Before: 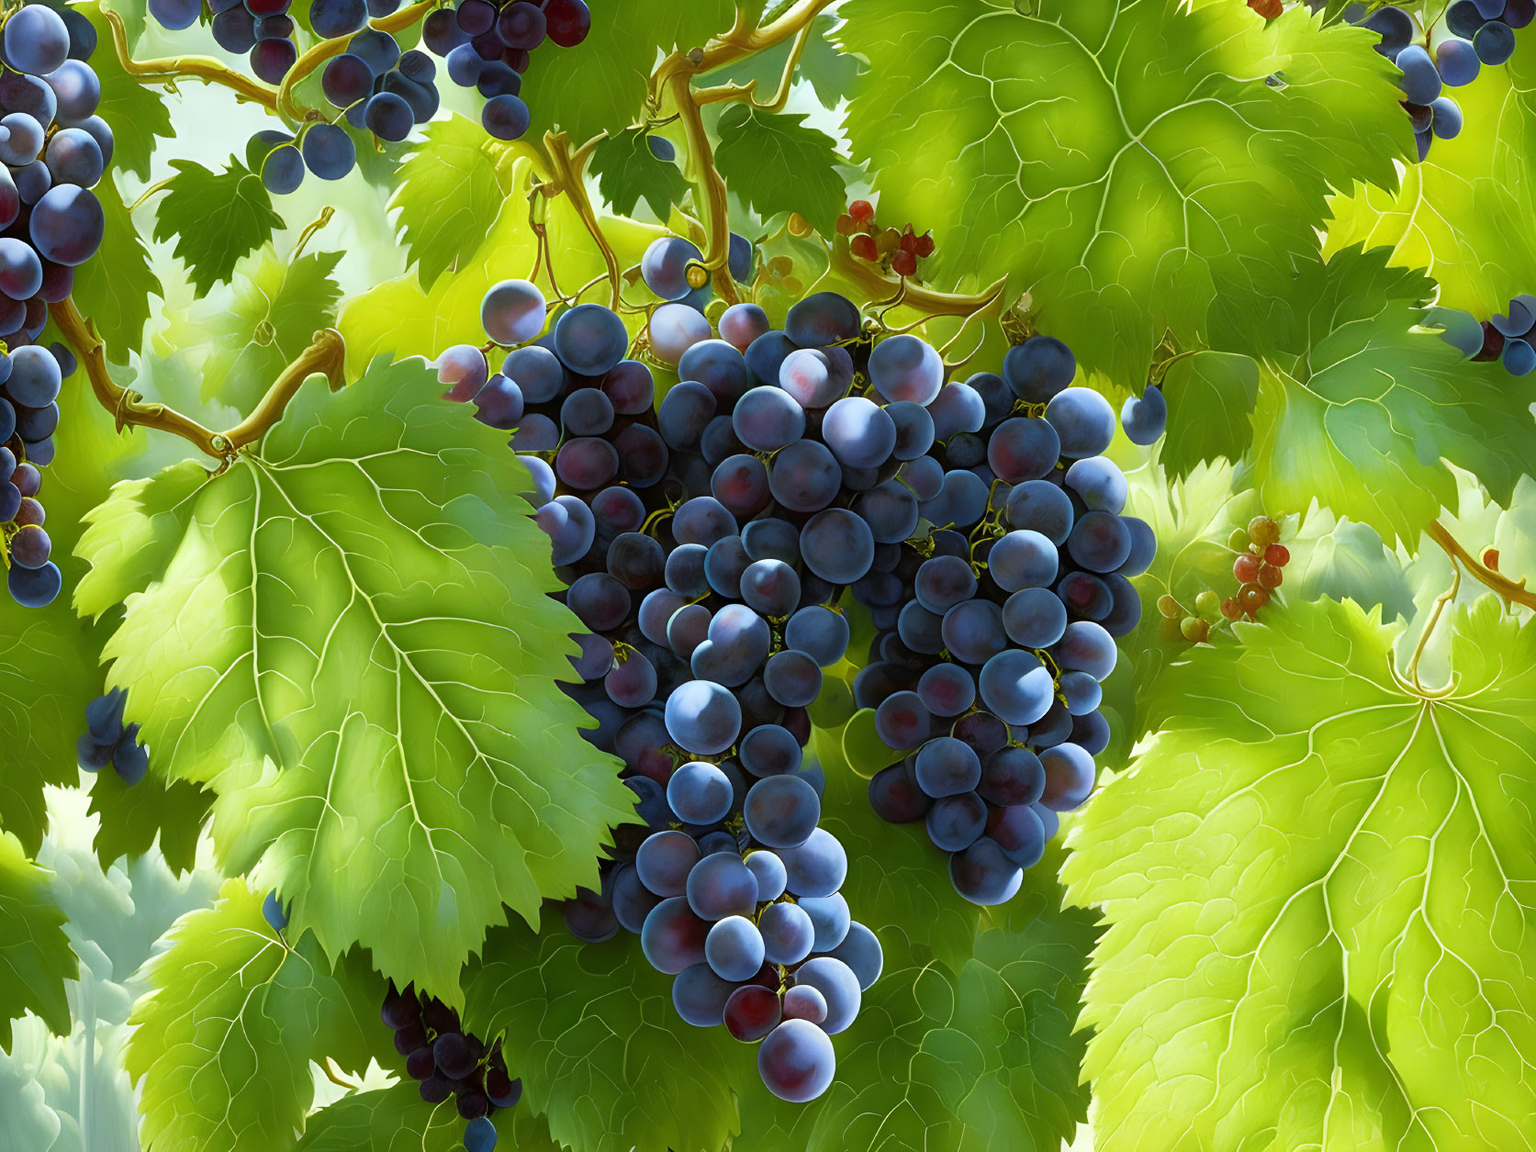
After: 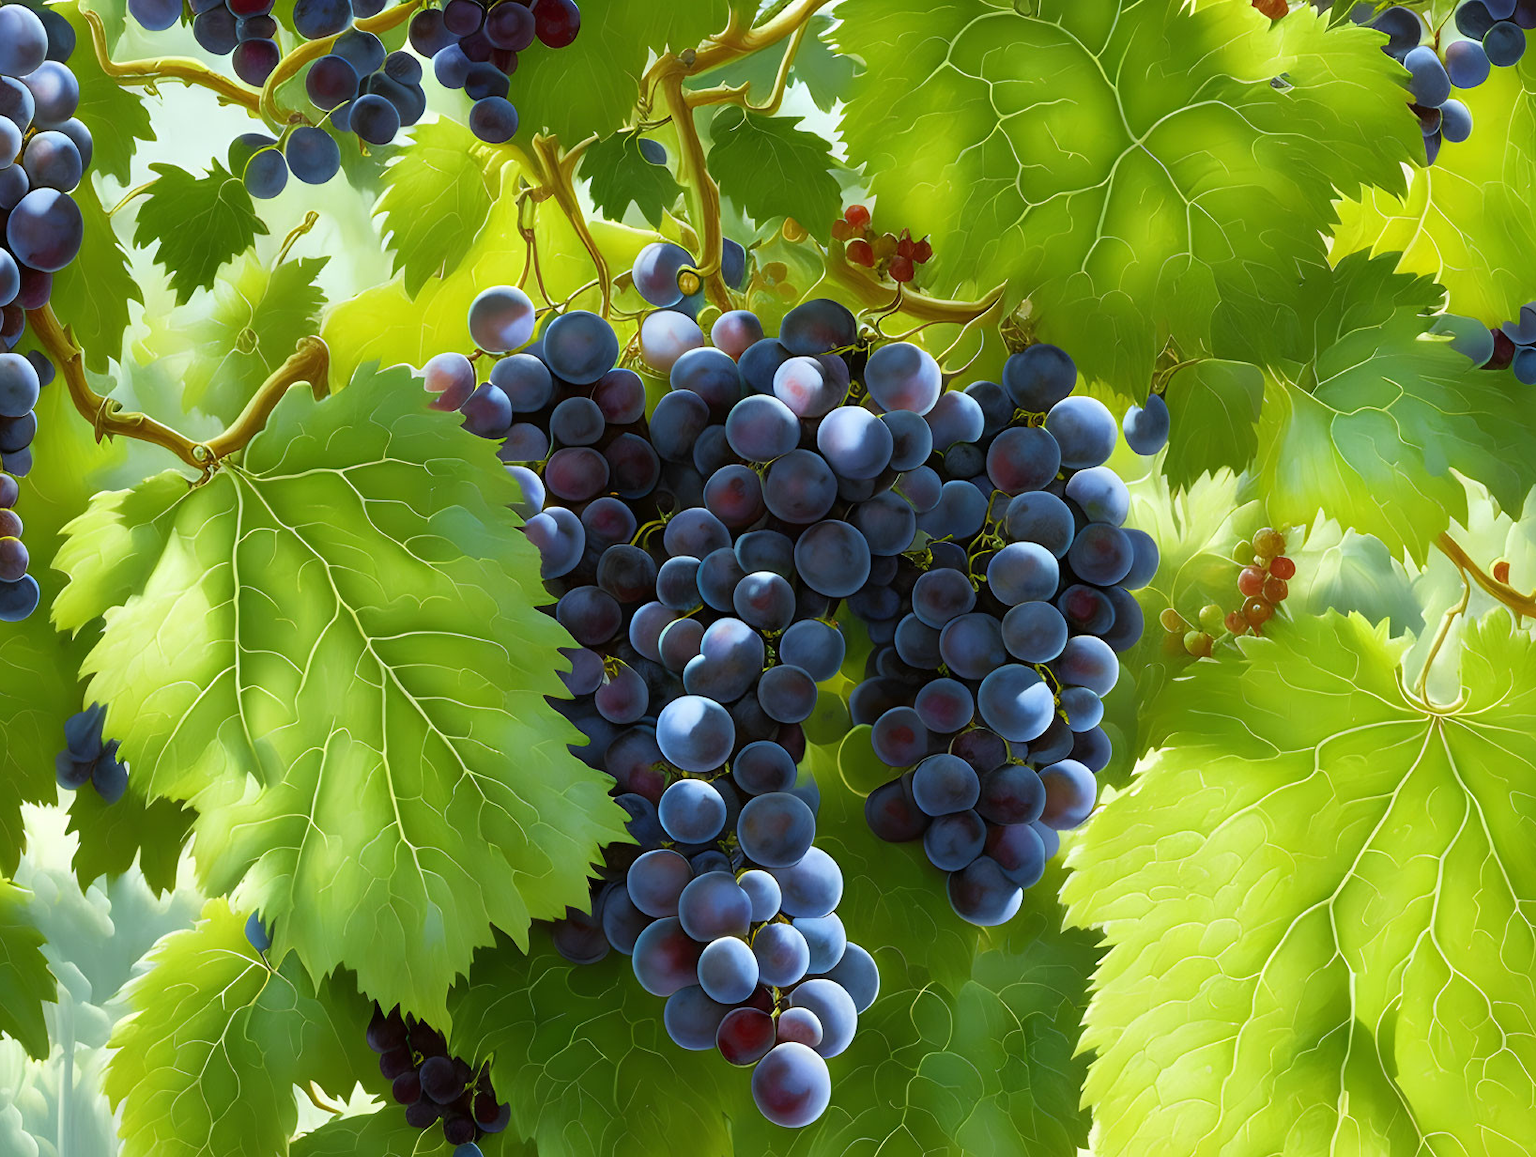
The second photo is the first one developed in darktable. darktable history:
crop and rotate: left 1.515%, right 0.681%, bottom 1.716%
